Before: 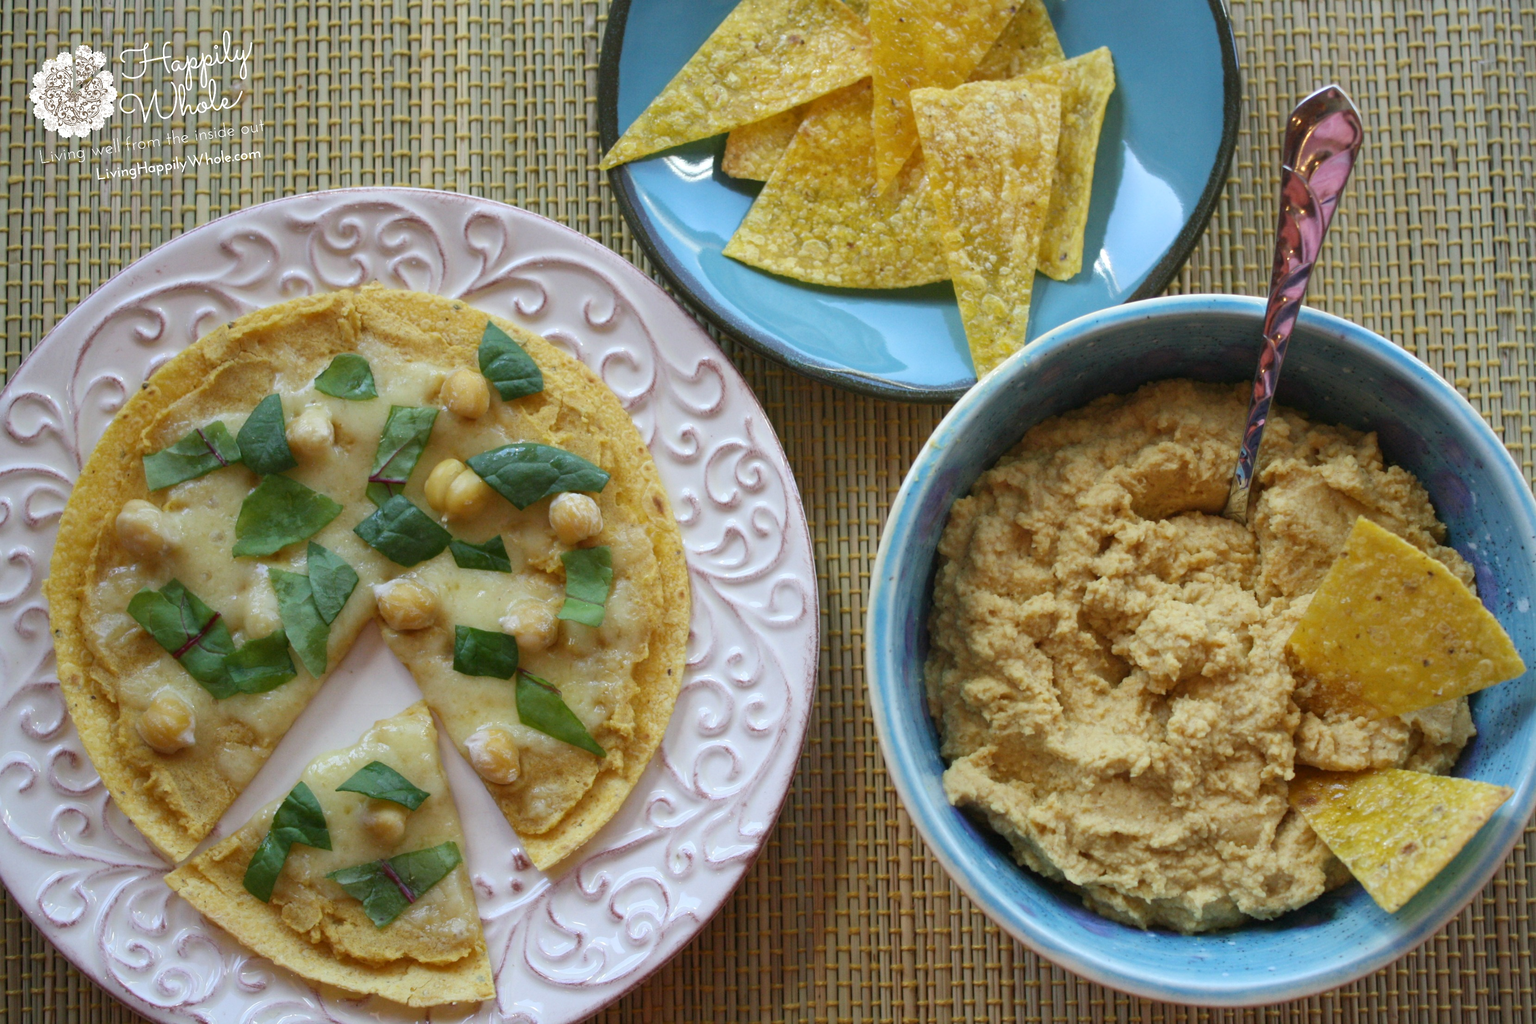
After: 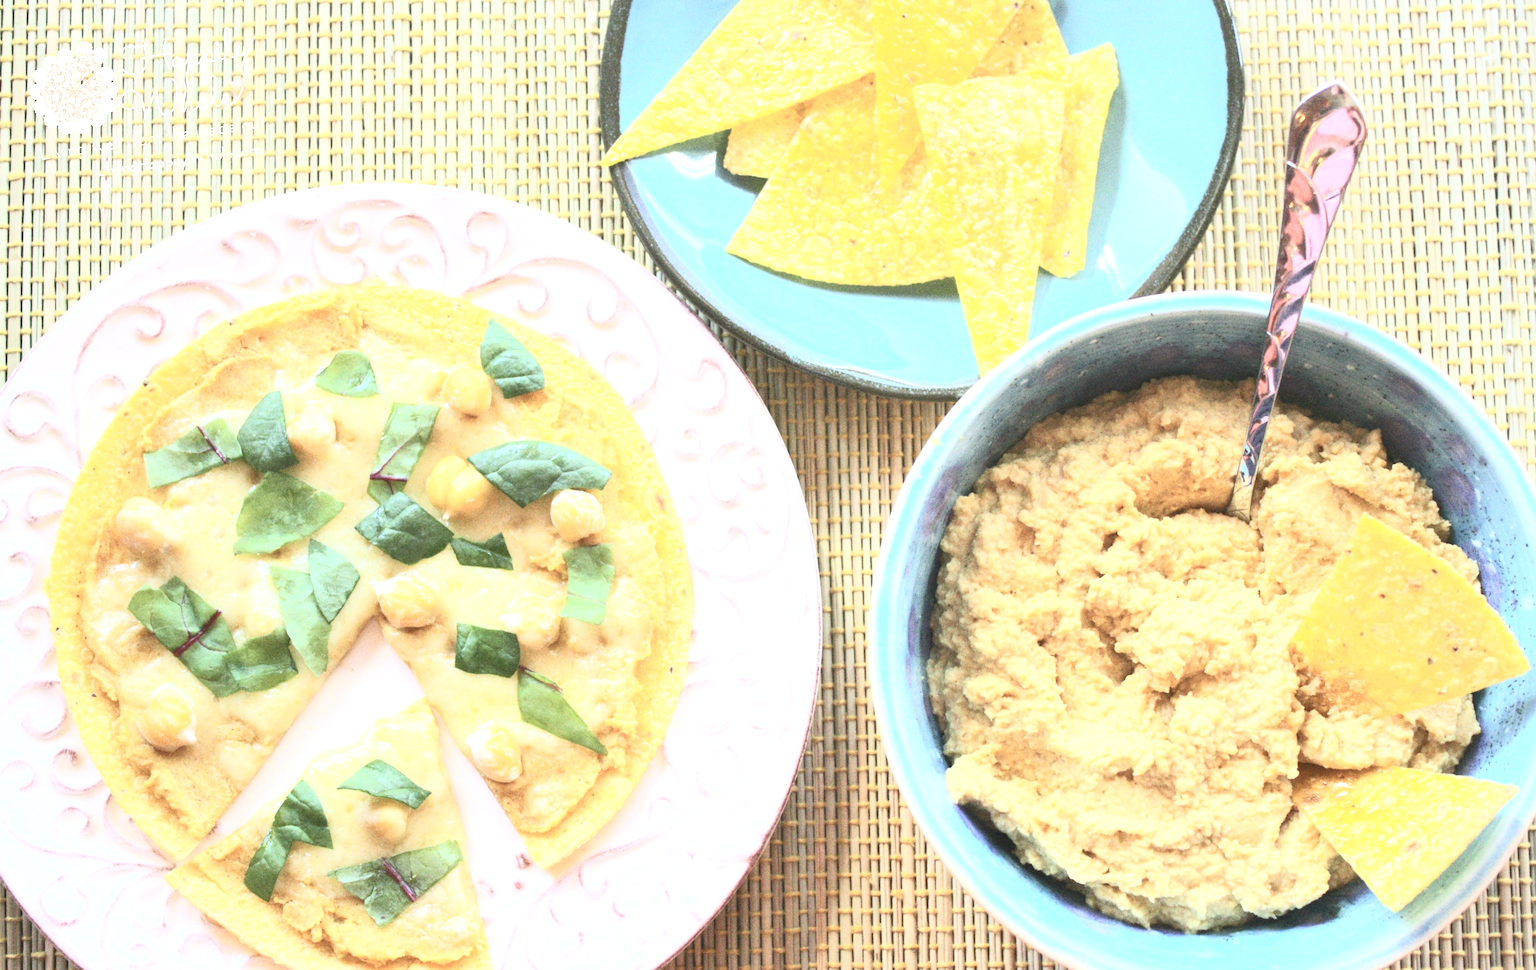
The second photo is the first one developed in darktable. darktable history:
grain: on, module defaults
crop: top 0.448%, right 0.264%, bottom 5.045%
contrast brightness saturation: contrast 0.43, brightness 0.56, saturation -0.19
exposure: black level correction 0, exposure 1.4 EV, compensate highlight preservation false
